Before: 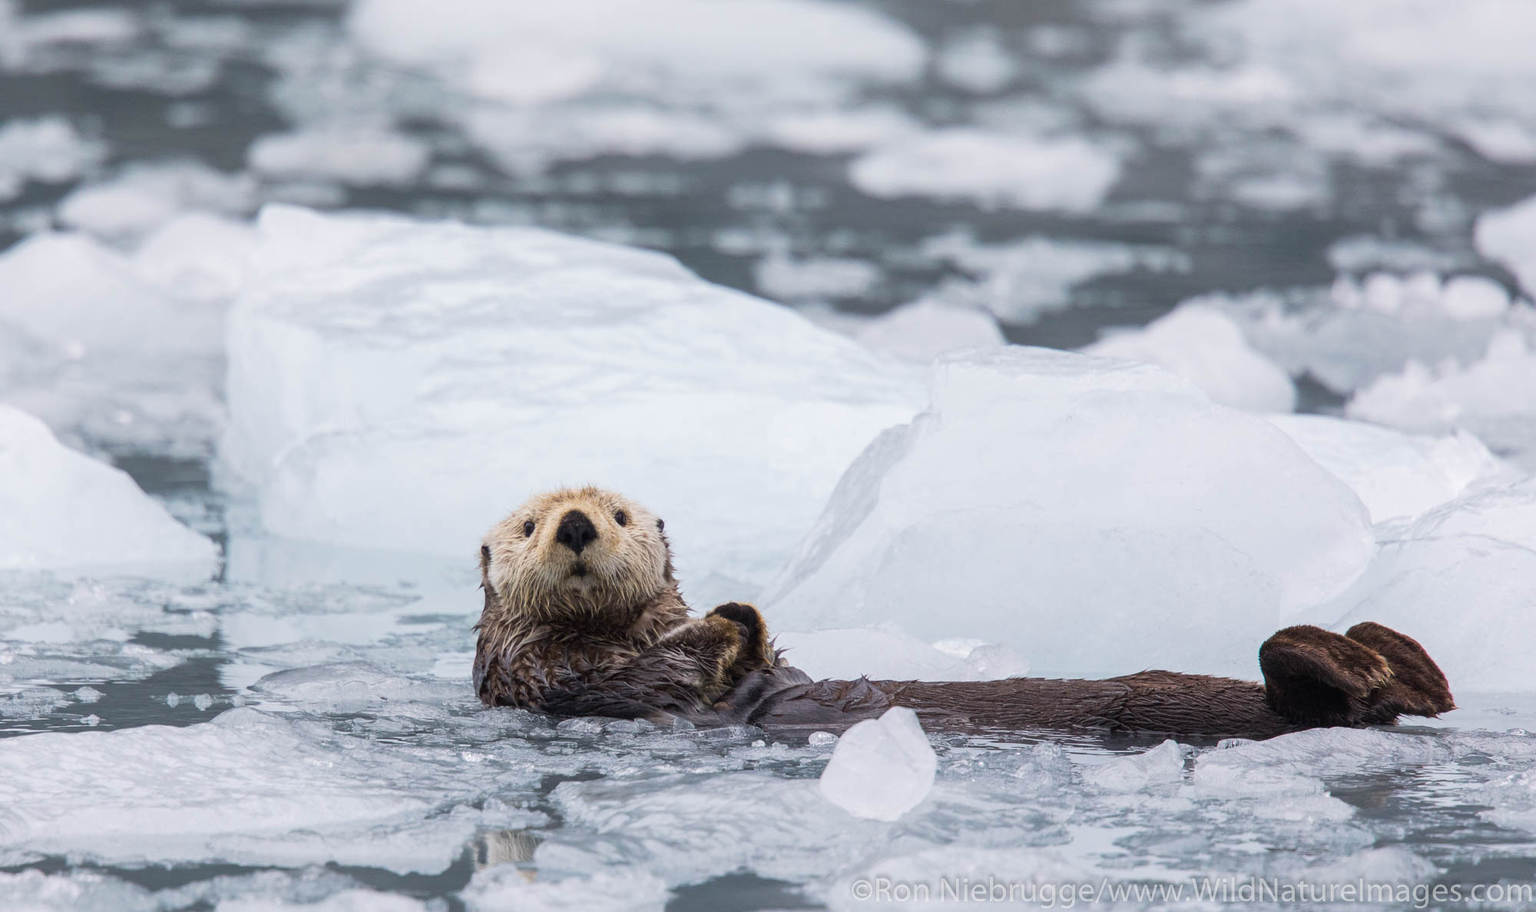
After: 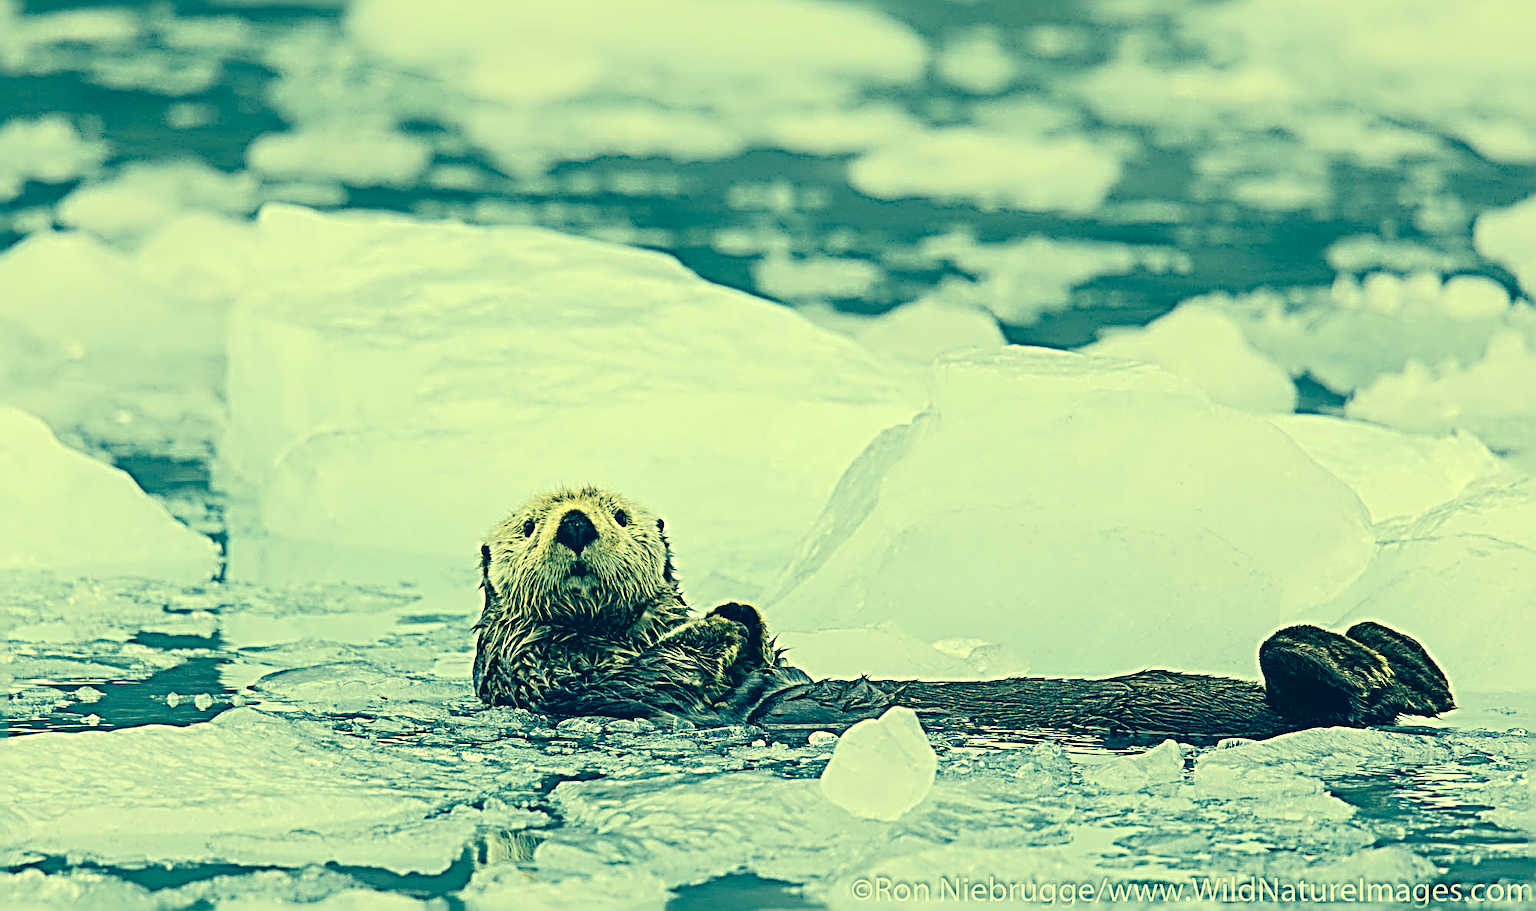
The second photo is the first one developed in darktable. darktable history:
exposure: black level correction 0.001, exposure 0.499 EV, compensate exposure bias true, compensate highlight preservation false
contrast equalizer: octaves 7, y [[0.5, 0.488, 0.462, 0.461, 0.491, 0.5], [0.5 ×6], [0.5 ×6], [0 ×6], [0 ×6]], mix -0.995
sharpen: radius 4.033, amount 1.989
tone curve: curves: ch0 [(0, 0) (0.55, 0.716) (0.841, 0.969)], color space Lab, independent channels, preserve colors none
color correction: highlights a* -15.59, highlights b* 39.99, shadows a* -39.81, shadows b* -26.07
tone equalizer: on, module defaults
